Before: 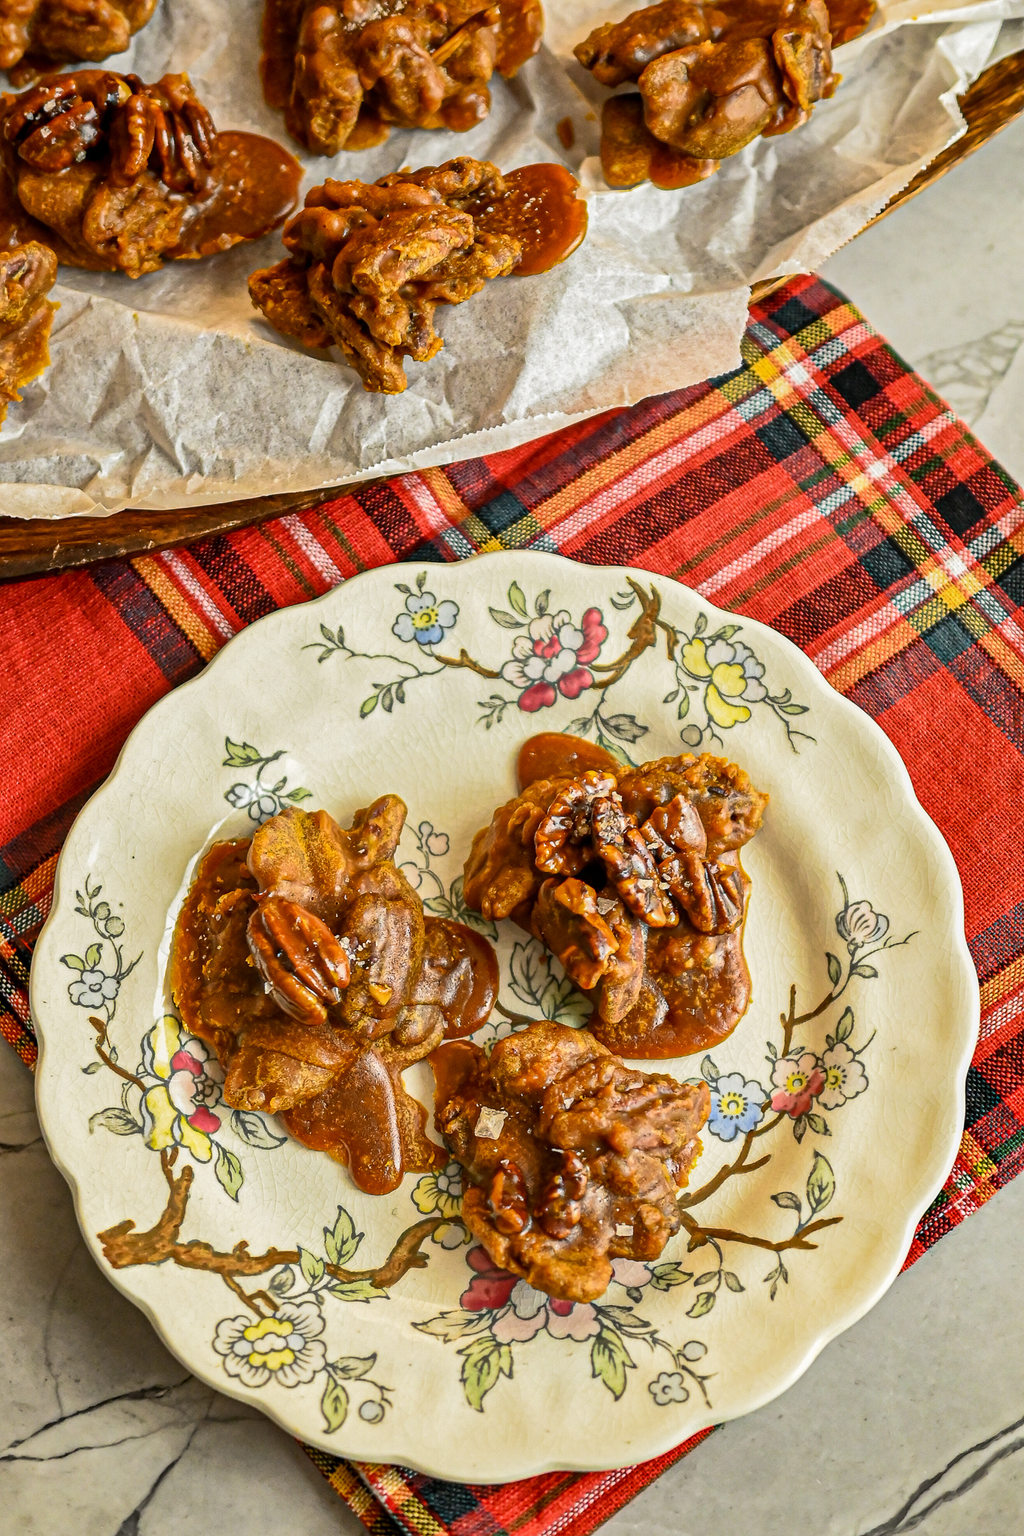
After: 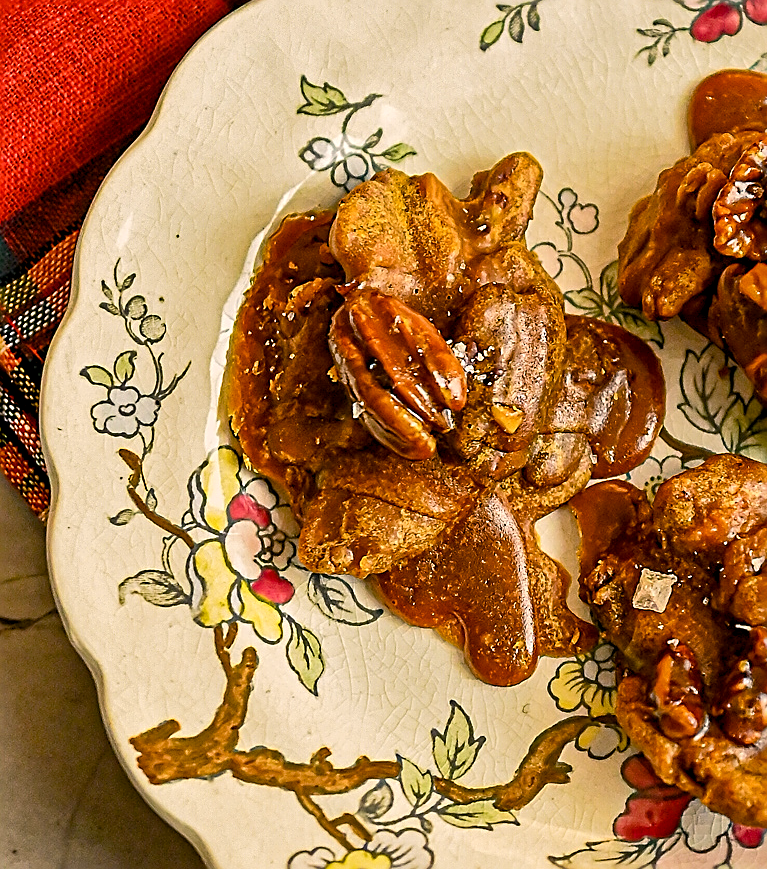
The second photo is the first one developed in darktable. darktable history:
sharpen: amount 0.914
tone equalizer: on, module defaults
color balance rgb: power › chroma 0.302%, power › hue 22.91°, highlights gain › chroma 2.992%, highlights gain › hue 60.01°, global offset › luminance -0.505%, perceptual saturation grading › global saturation 20%, perceptual saturation grading › highlights -24.804%, perceptual saturation grading › shadows 25.847%
crop: top 44.335%, right 43.749%, bottom 13.196%
